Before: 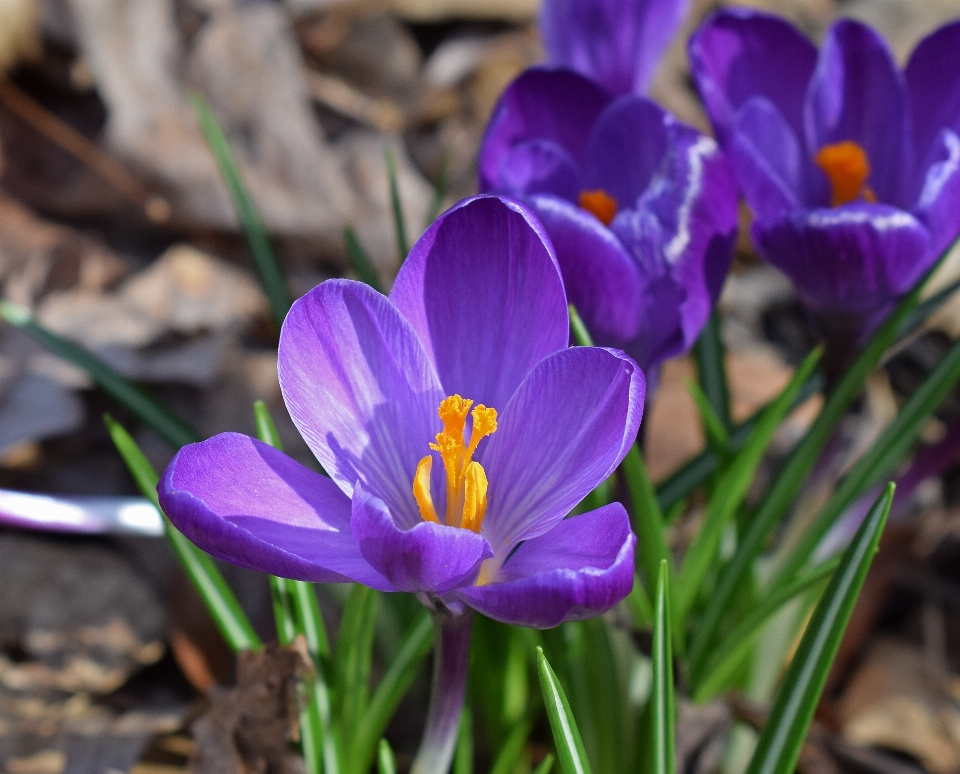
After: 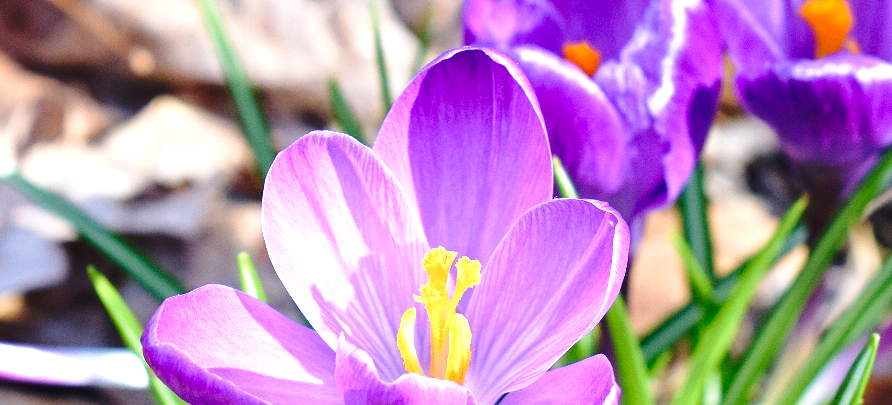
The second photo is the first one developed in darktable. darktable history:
velvia: on, module defaults
tone curve: curves: ch0 [(0, 0) (0.003, 0.03) (0.011, 0.032) (0.025, 0.035) (0.044, 0.038) (0.069, 0.041) (0.1, 0.058) (0.136, 0.091) (0.177, 0.133) (0.224, 0.181) (0.277, 0.268) (0.335, 0.363) (0.399, 0.461) (0.468, 0.554) (0.543, 0.633) (0.623, 0.709) (0.709, 0.784) (0.801, 0.869) (0.898, 0.938) (1, 1)], preserve colors none
crop: left 1.744%, top 19.225%, right 5.069%, bottom 28.357%
exposure: black level correction 0, exposure 1.5 EV, compensate exposure bias true, compensate highlight preservation false
